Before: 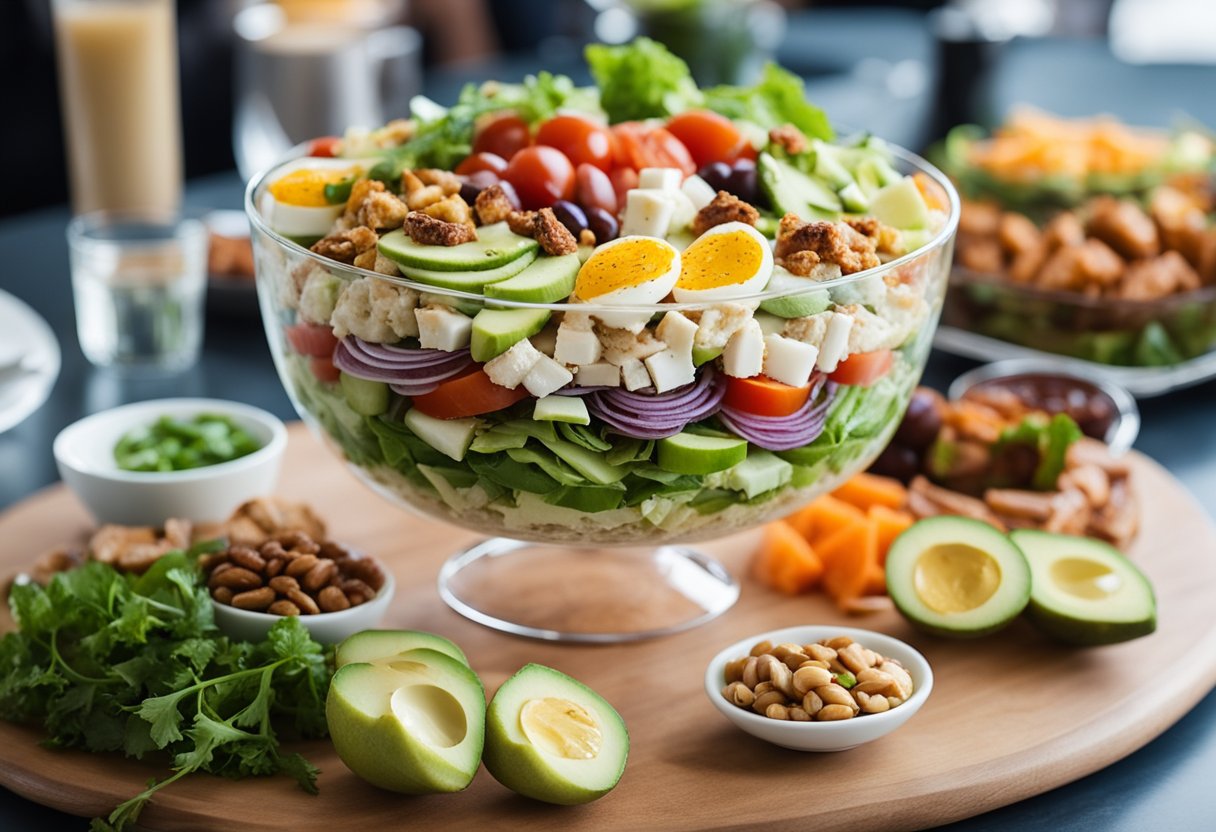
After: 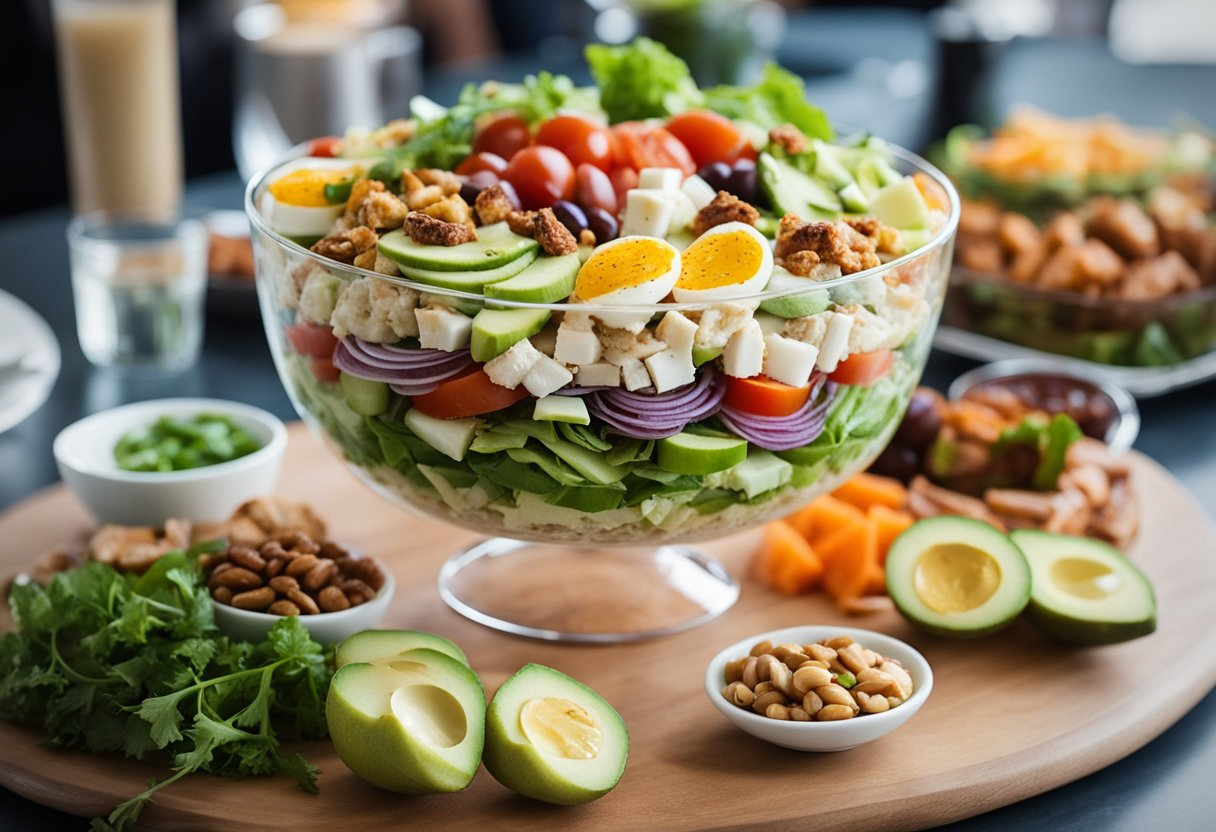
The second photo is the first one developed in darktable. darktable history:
vignetting: fall-off radius 60.82%
